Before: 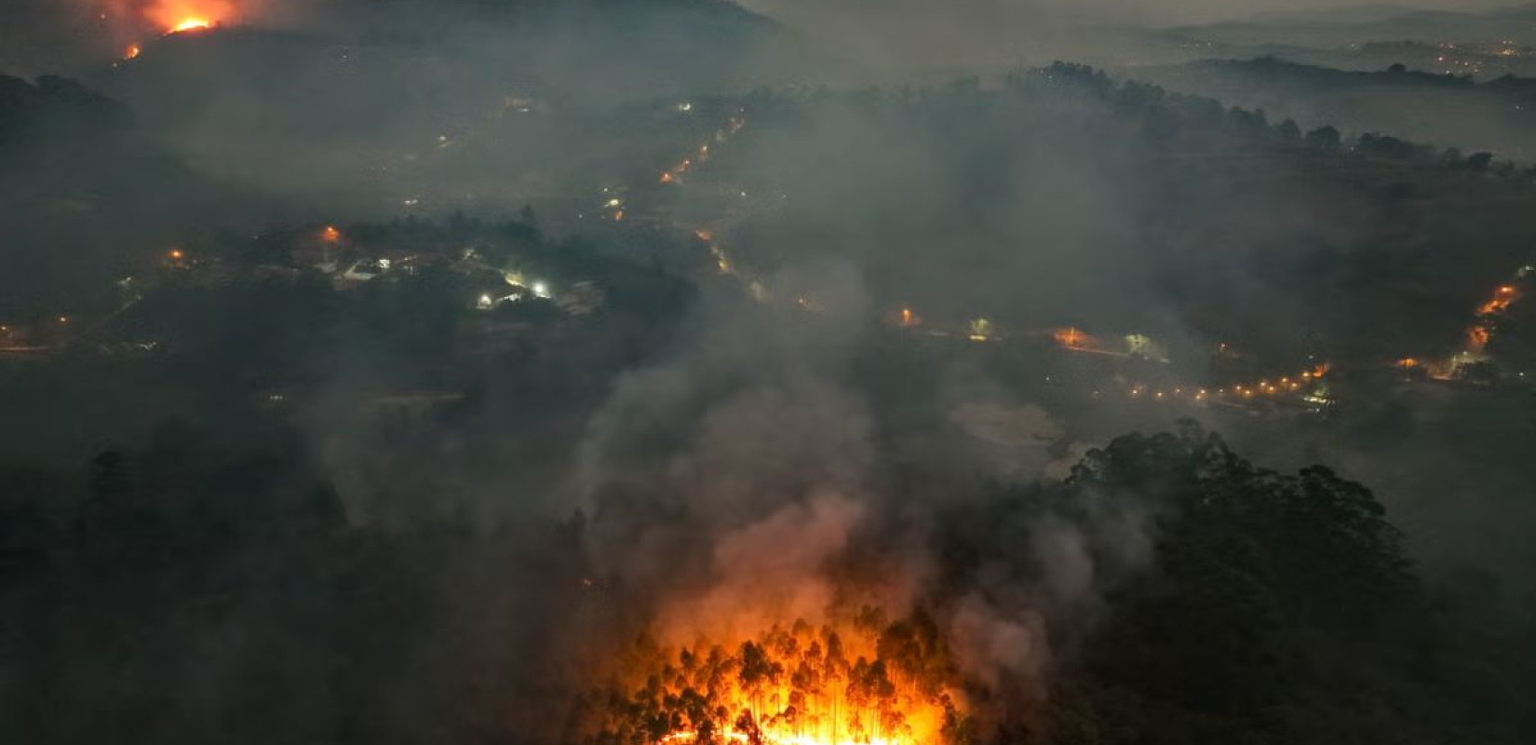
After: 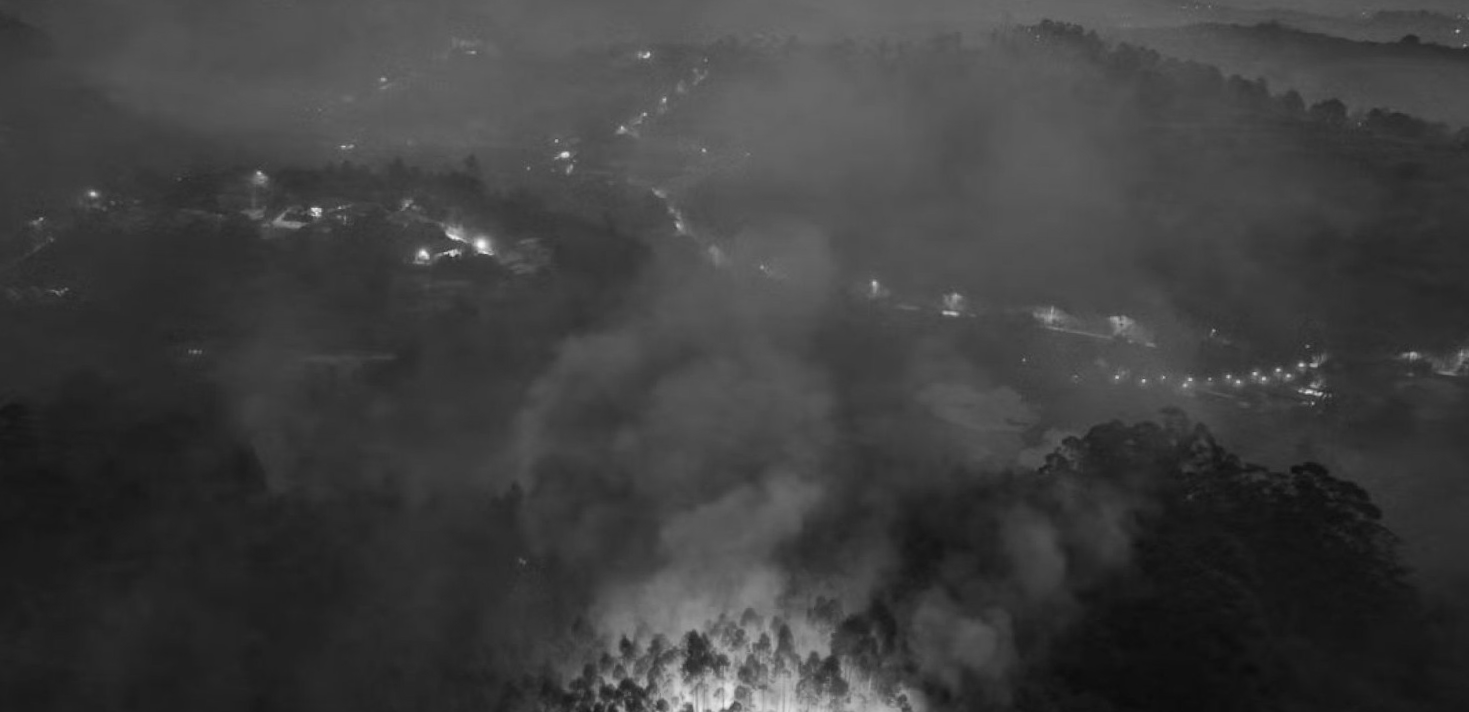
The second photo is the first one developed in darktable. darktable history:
exposure: compensate highlight preservation false
white balance: red 0.982, blue 1.018
crop and rotate: angle -1.96°, left 3.097%, top 4.154%, right 1.586%, bottom 0.529%
monochrome: a 32, b 64, size 2.3
